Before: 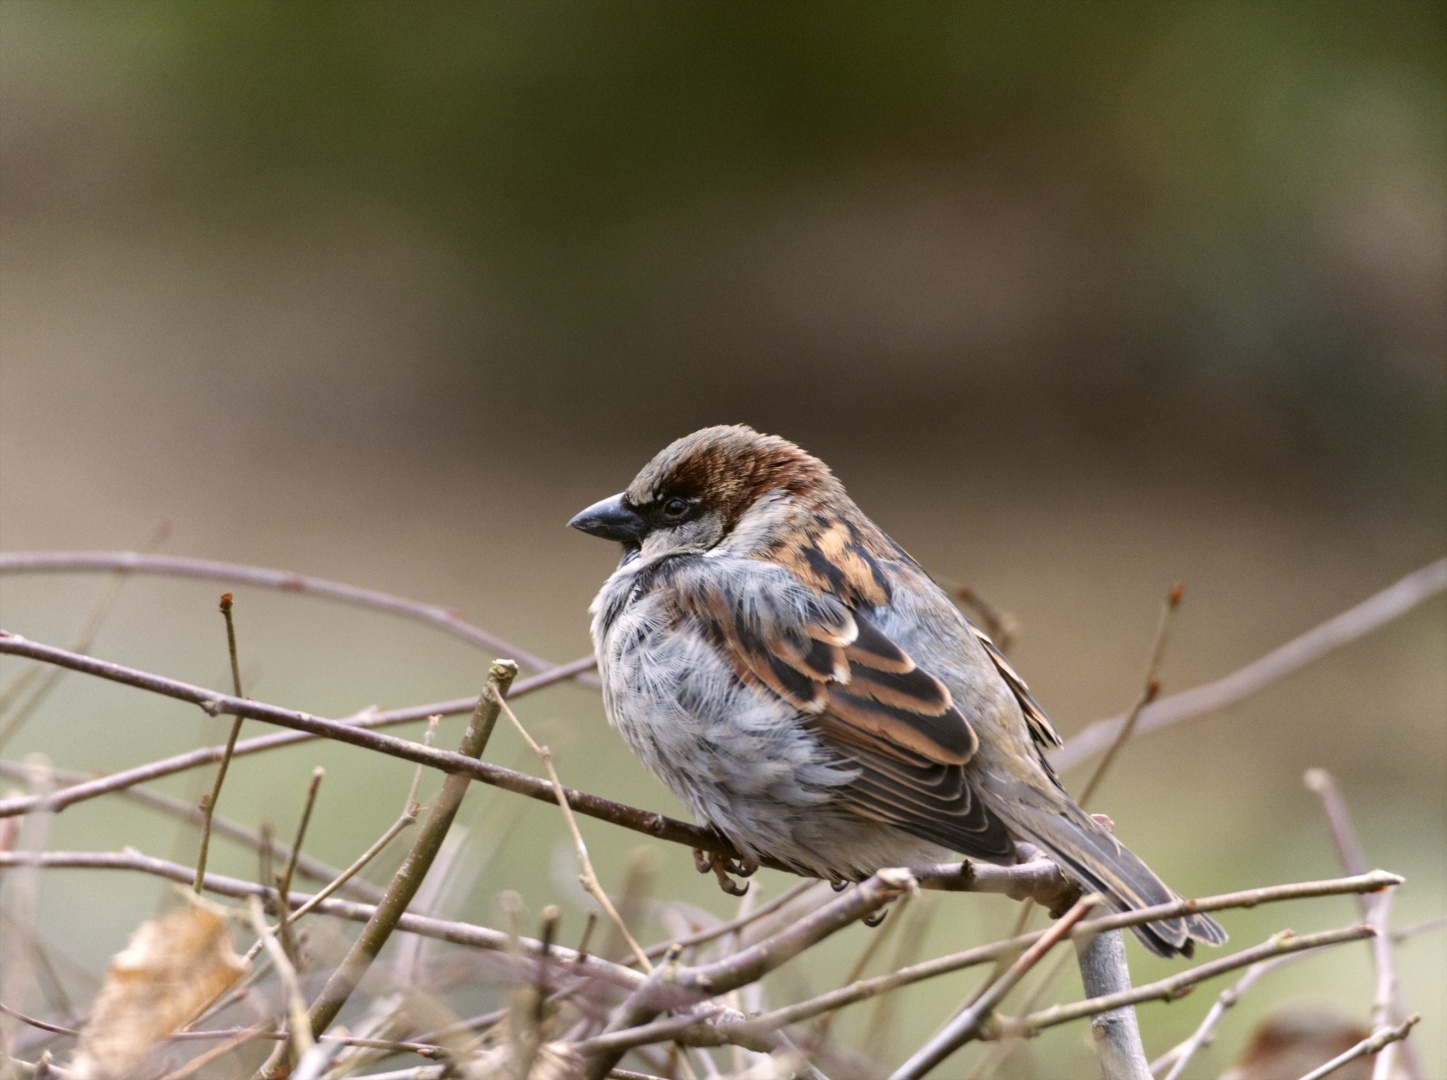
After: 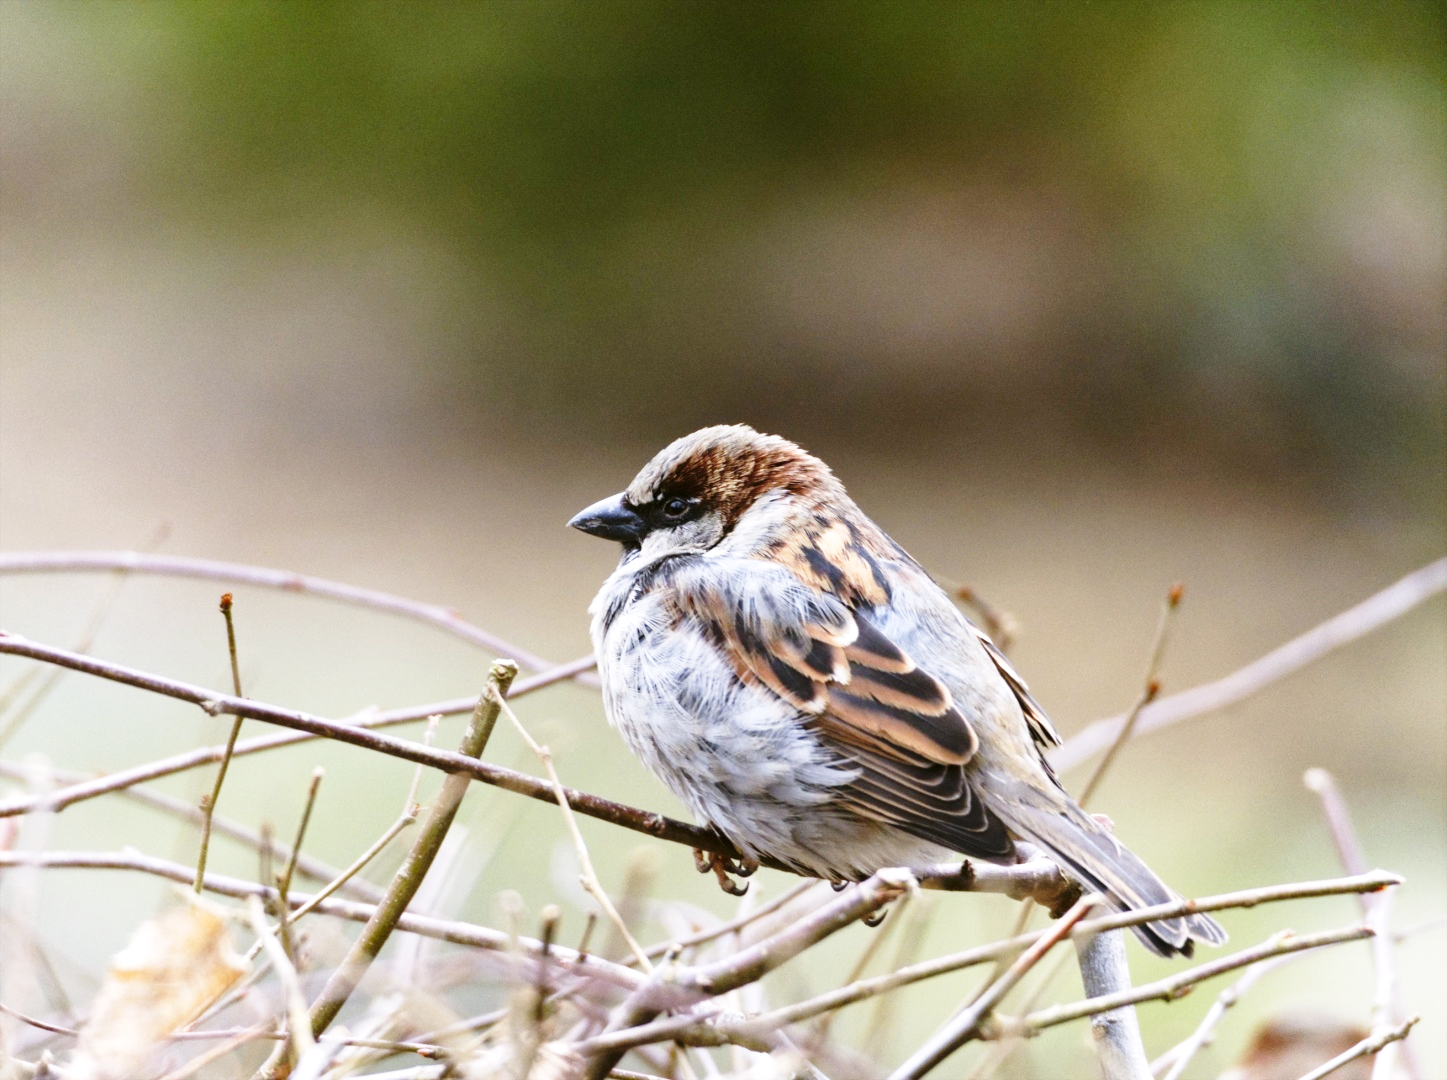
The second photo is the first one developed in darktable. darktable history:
exposure: exposure 0.258 EV, compensate highlight preservation false
base curve: curves: ch0 [(0, 0) (0.028, 0.03) (0.121, 0.232) (0.46, 0.748) (0.859, 0.968) (1, 1)], preserve colors none
white balance: red 0.967, blue 1.049
